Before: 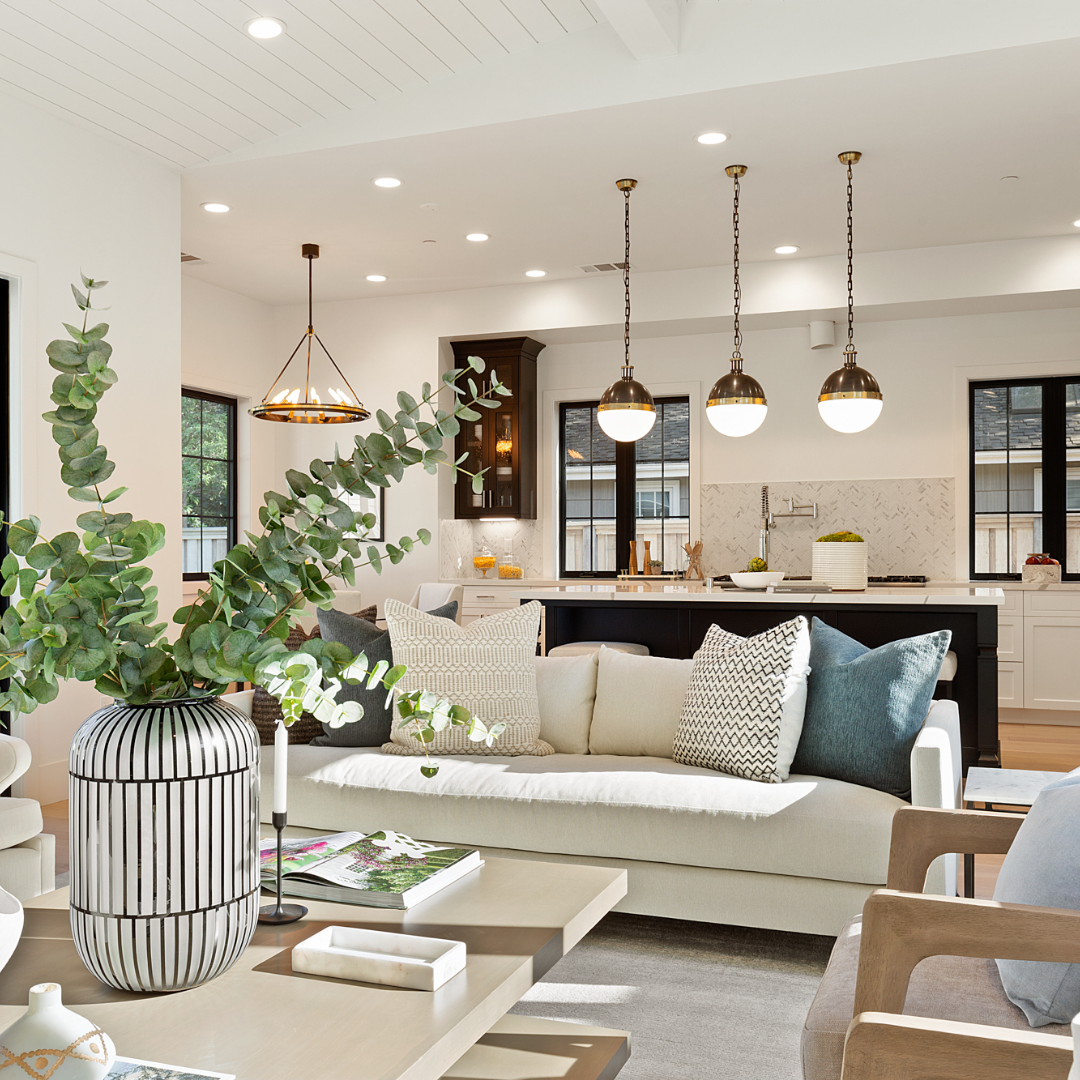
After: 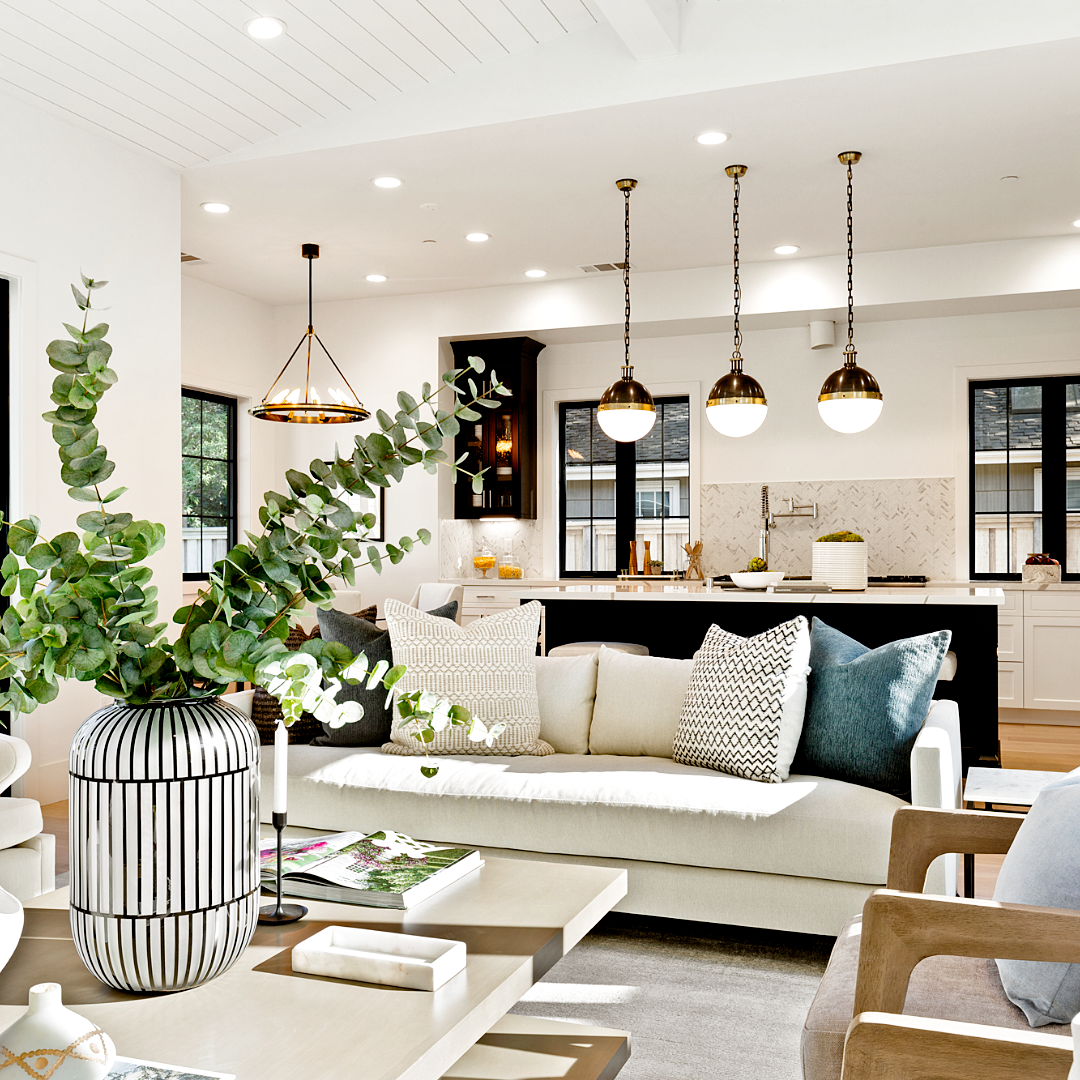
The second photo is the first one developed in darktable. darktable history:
filmic rgb: black relative exposure -3.96 EV, white relative exposure 3.14 EV, threshold 5.95 EV, hardness 2.87, preserve chrominance no, color science v3 (2019), use custom middle-gray values true, enable highlight reconstruction true
contrast brightness saturation: contrast 0.153, brightness -0.012, saturation 0.101
levels: white 99.9%, levels [0, 0.476, 0.951]
local contrast: mode bilateral grid, contrast 21, coarseness 50, detail 130%, midtone range 0.2
